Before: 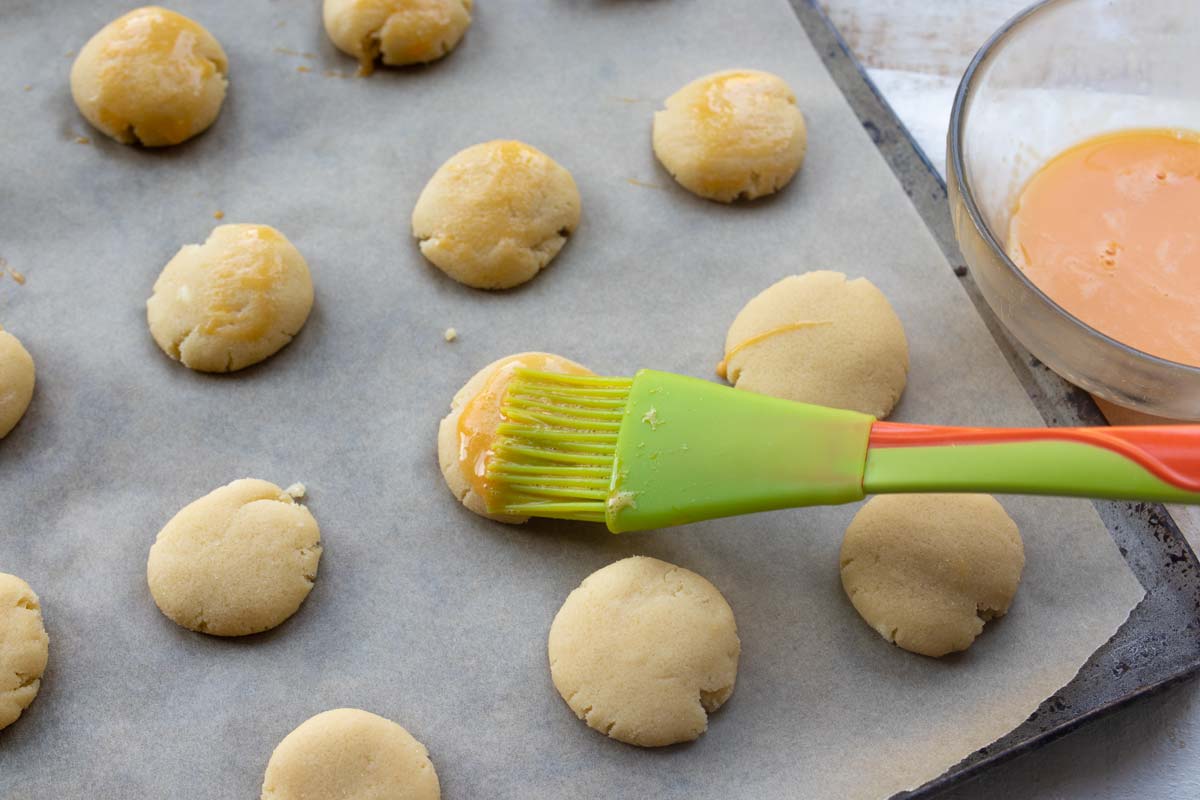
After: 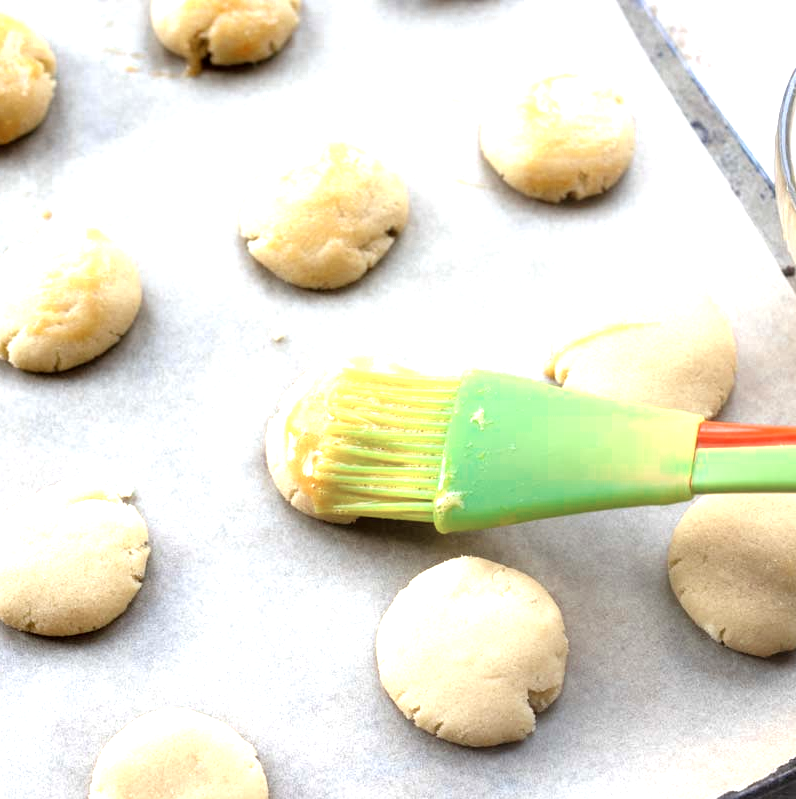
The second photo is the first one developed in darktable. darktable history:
tone equalizer: -8 EV -0.765 EV, -7 EV -0.71 EV, -6 EV -0.638 EV, -5 EV -0.409 EV, -3 EV 0.373 EV, -2 EV 0.6 EV, -1 EV 0.676 EV, +0 EV 0.761 EV
color zones: curves: ch0 [(0, 0.5) (0.125, 0.4) (0.25, 0.5) (0.375, 0.4) (0.5, 0.4) (0.625, 0.6) (0.75, 0.6) (0.875, 0.5)]; ch1 [(0, 0.35) (0.125, 0.45) (0.25, 0.35) (0.375, 0.35) (0.5, 0.35) (0.625, 0.35) (0.75, 0.45) (0.875, 0.35)]; ch2 [(0, 0.6) (0.125, 0.5) (0.25, 0.5) (0.375, 0.6) (0.5, 0.6) (0.625, 0.5) (0.75, 0.5) (0.875, 0.5)]
crop and rotate: left 14.335%, right 19.286%
exposure: black level correction 0.002, exposure 0.676 EV, compensate highlight preservation false
